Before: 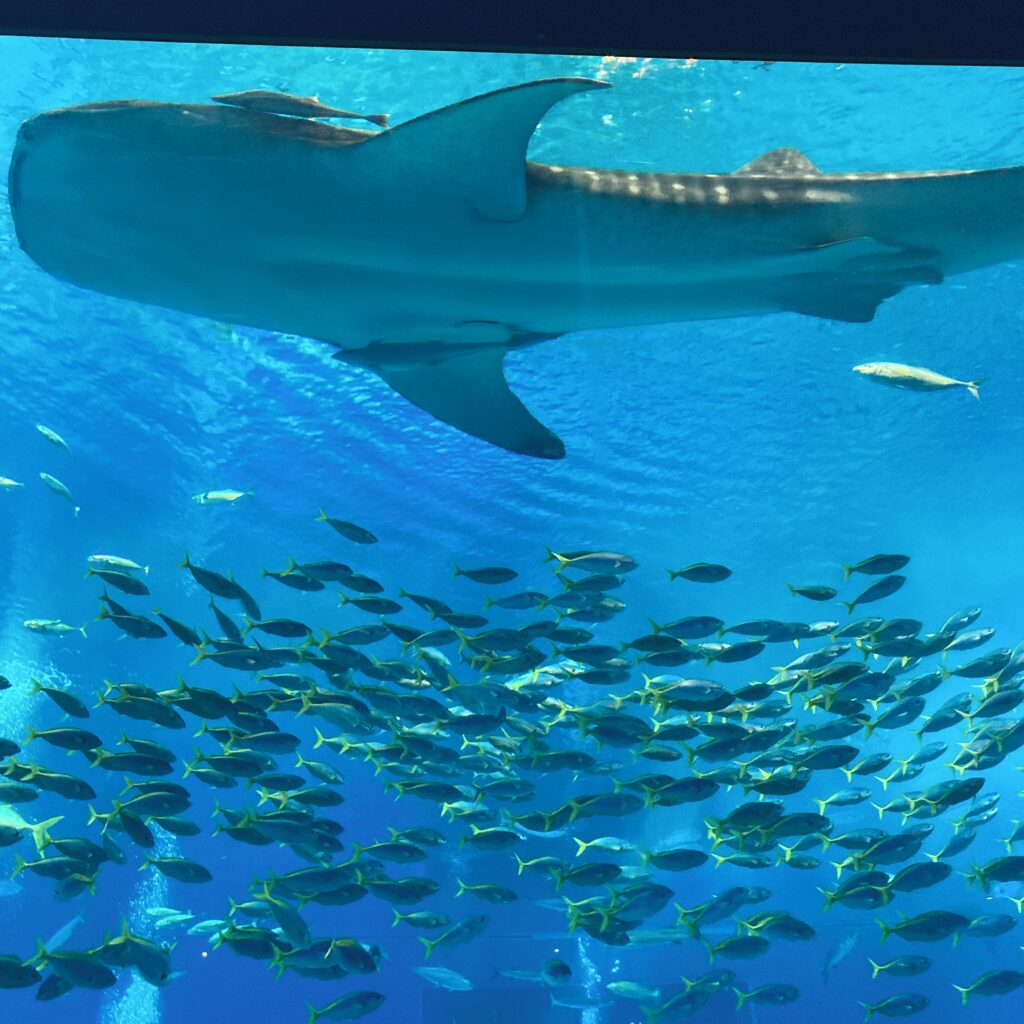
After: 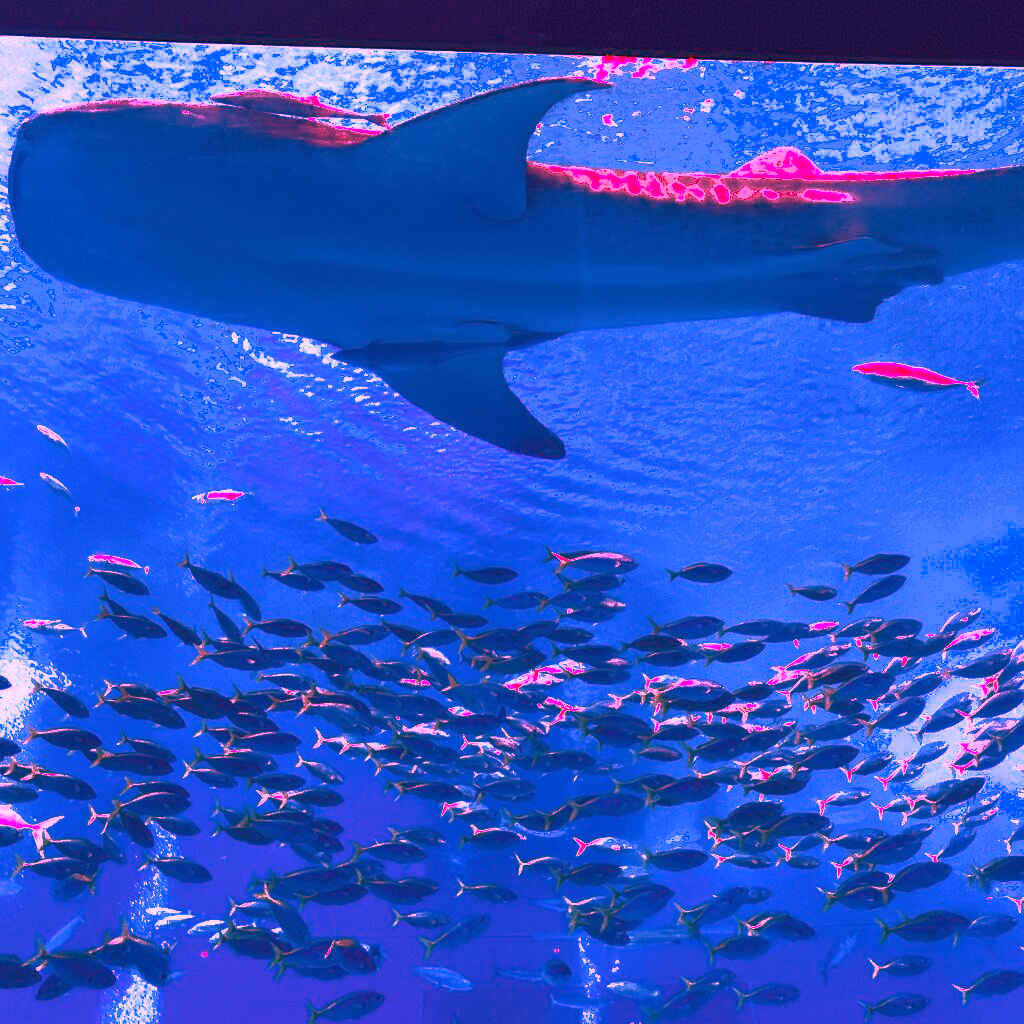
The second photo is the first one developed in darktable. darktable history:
base curve: curves: ch0 [(0, 0) (0.564, 0.291) (0.802, 0.731) (1, 1)]
exposure: exposure 0.178 EV, compensate exposure bias true, compensate highlight preservation false
white balance: red 4.26, blue 1.802
fill light: exposure -0.73 EV, center 0.69, width 2.2
